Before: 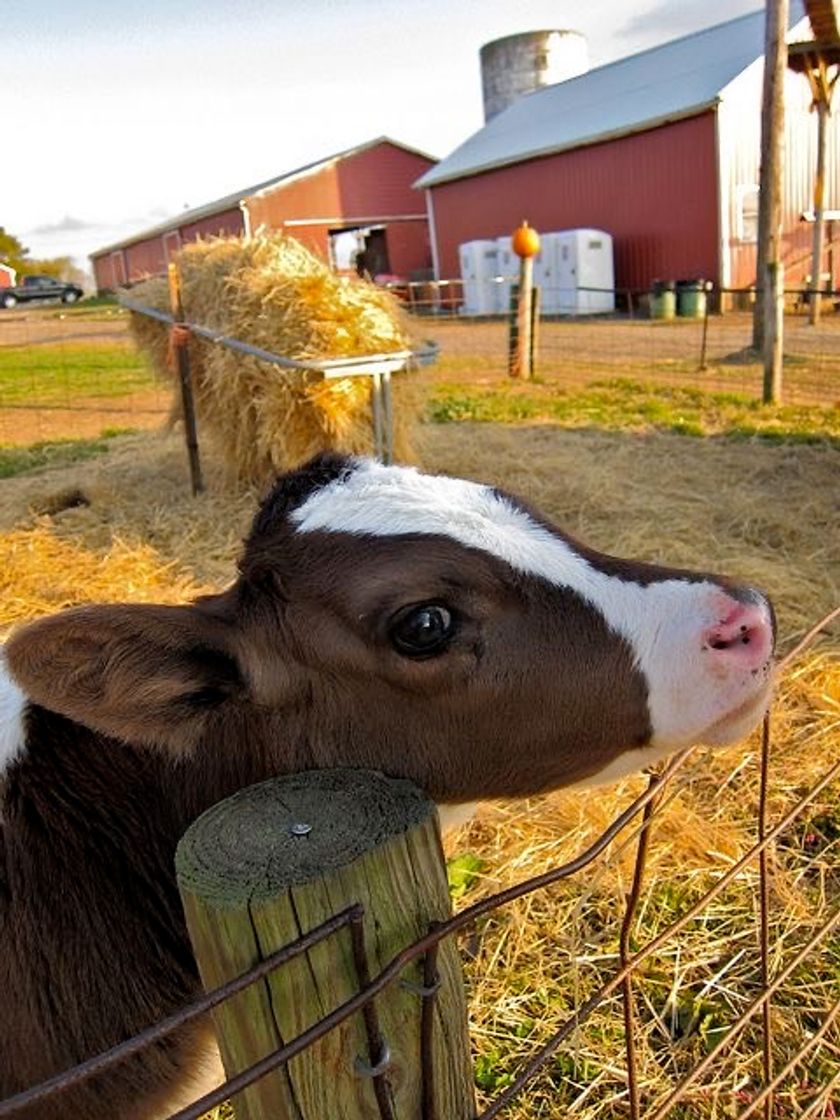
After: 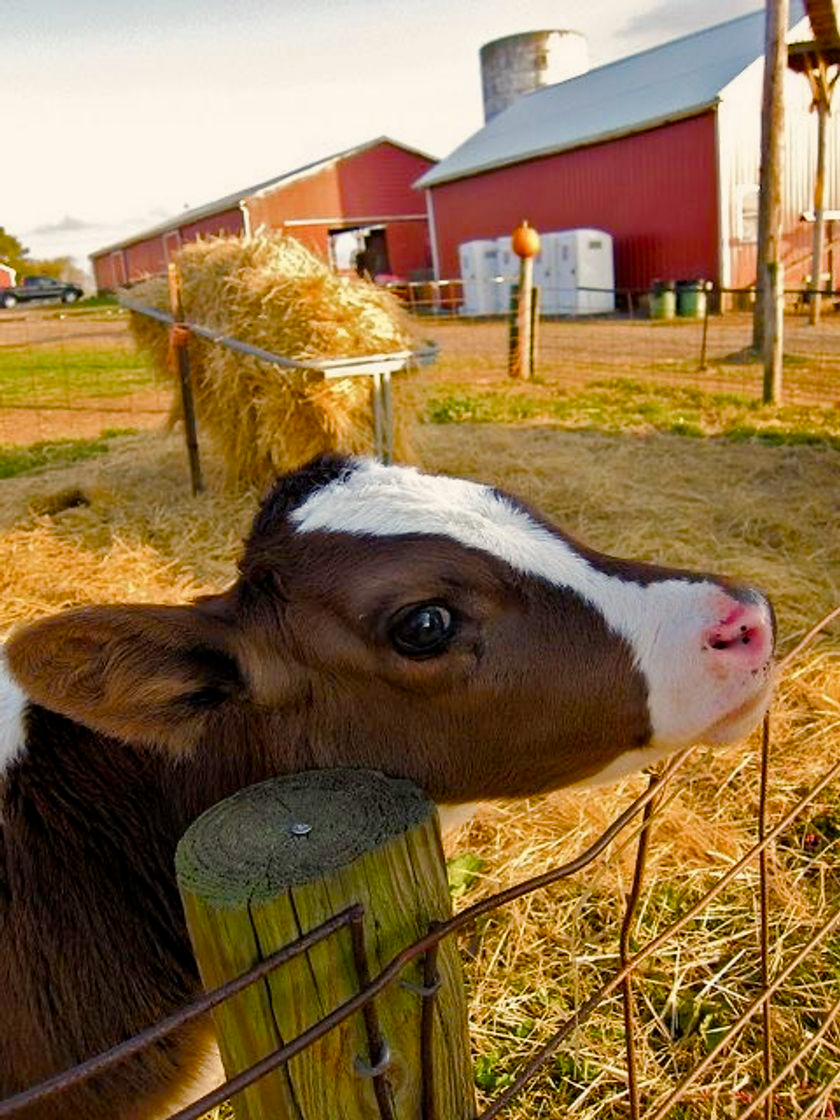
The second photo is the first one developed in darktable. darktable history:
color balance rgb: highlights gain › chroma 3.016%, highlights gain › hue 77.8°, perceptual saturation grading › global saturation 0.825%, perceptual saturation grading › highlights -29.073%, perceptual saturation grading › mid-tones 30.053%, perceptual saturation grading › shadows 59.866%, perceptual brilliance grading › global brilliance 1.51%, perceptual brilliance grading › highlights -3.865%, global vibrance 20%
